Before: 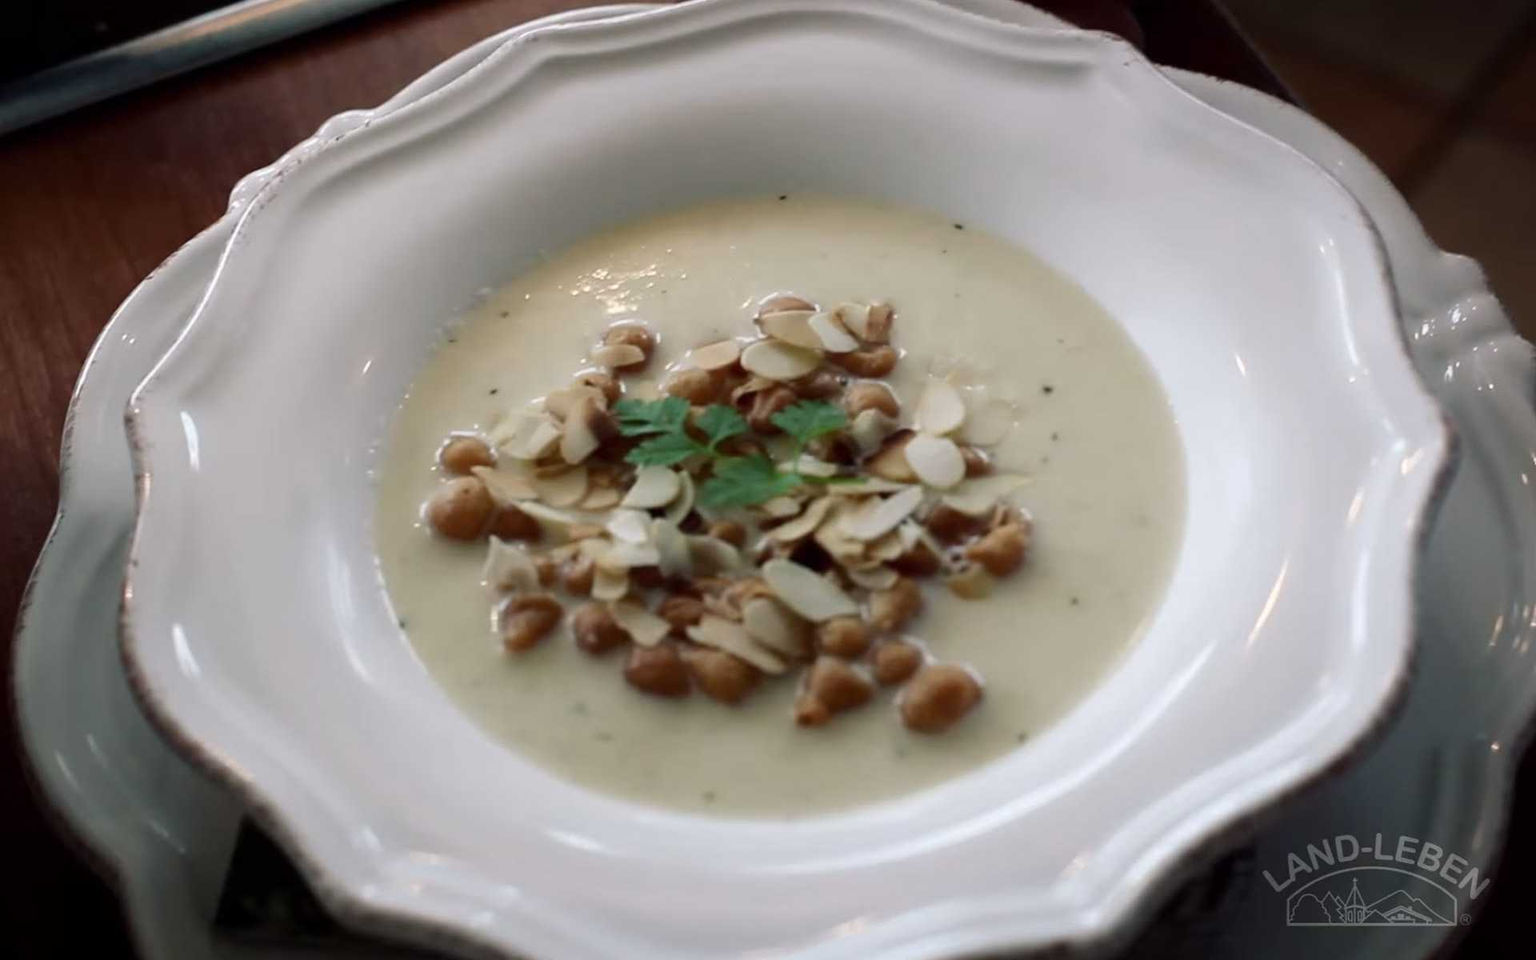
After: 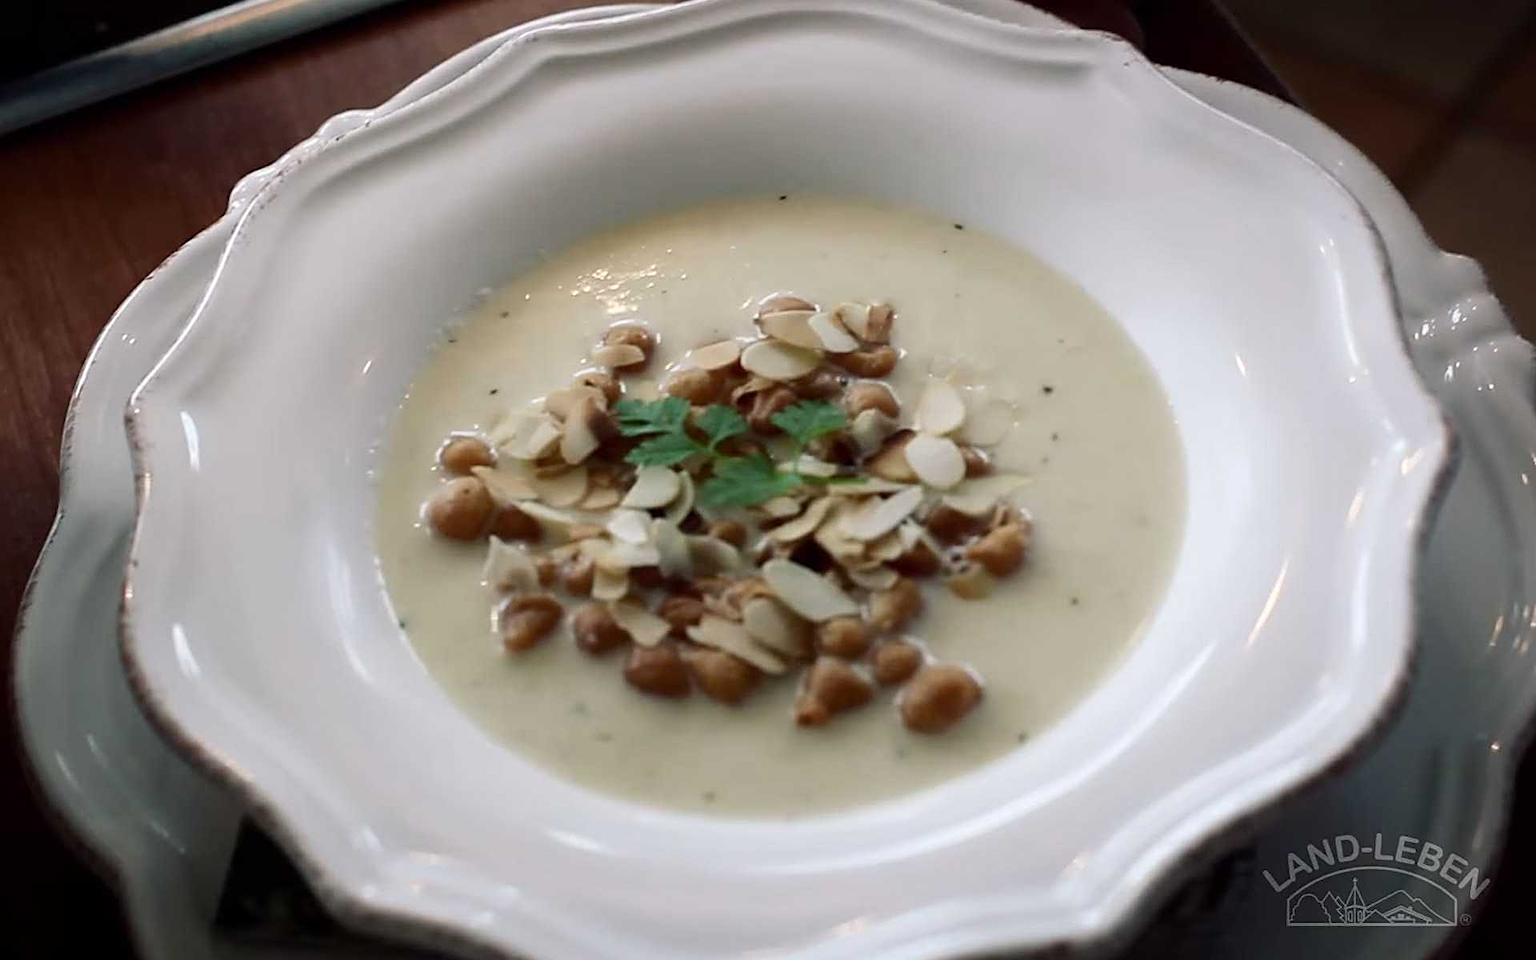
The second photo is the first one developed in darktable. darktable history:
contrast brightness saturation: contrast 0.1, brightness 0.02, saturation 0.02
sharpen: on, module defaults
